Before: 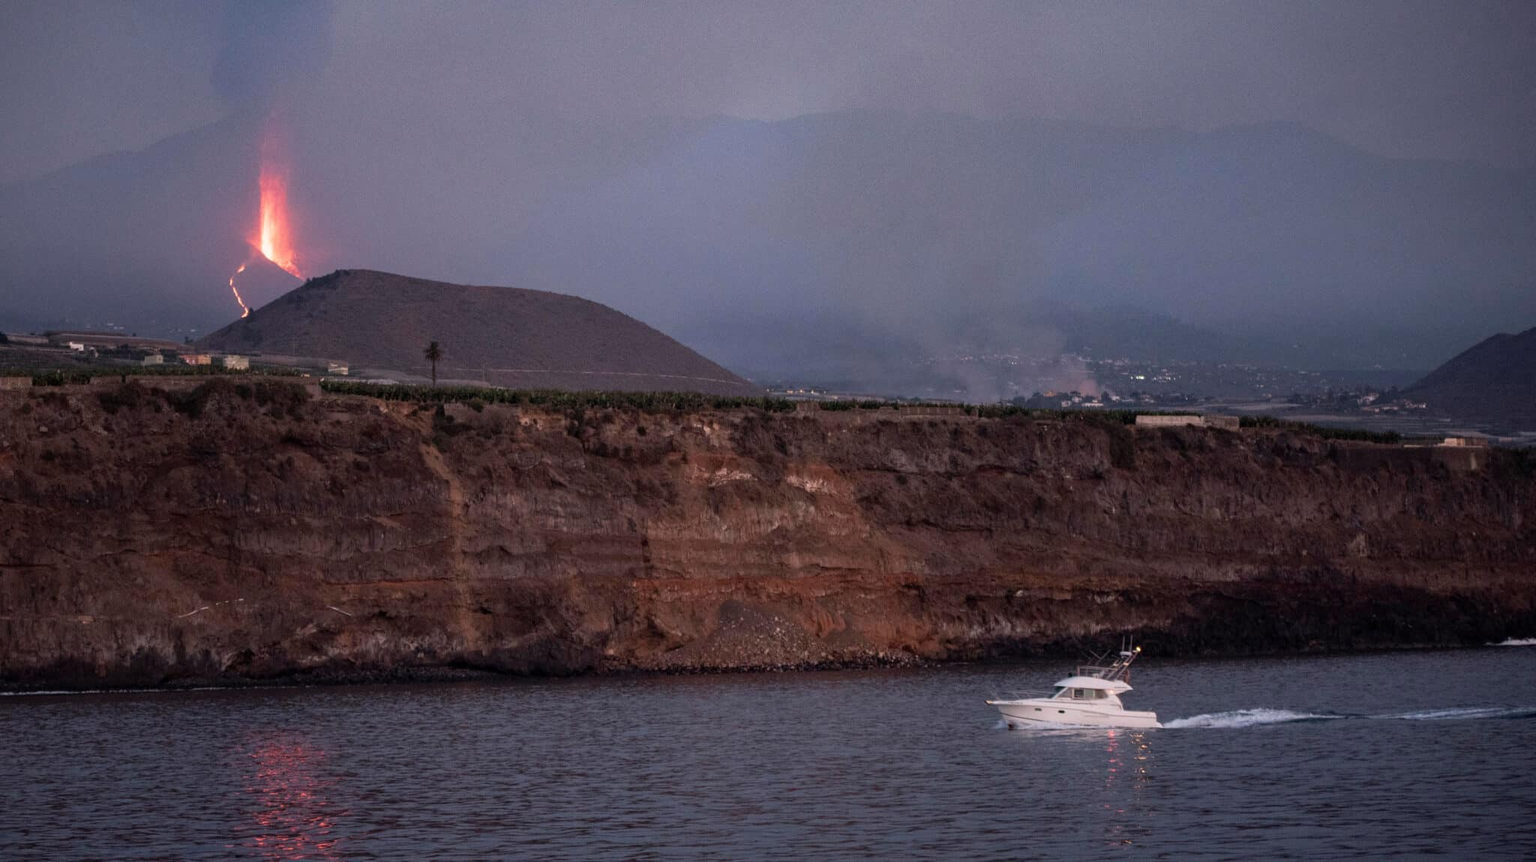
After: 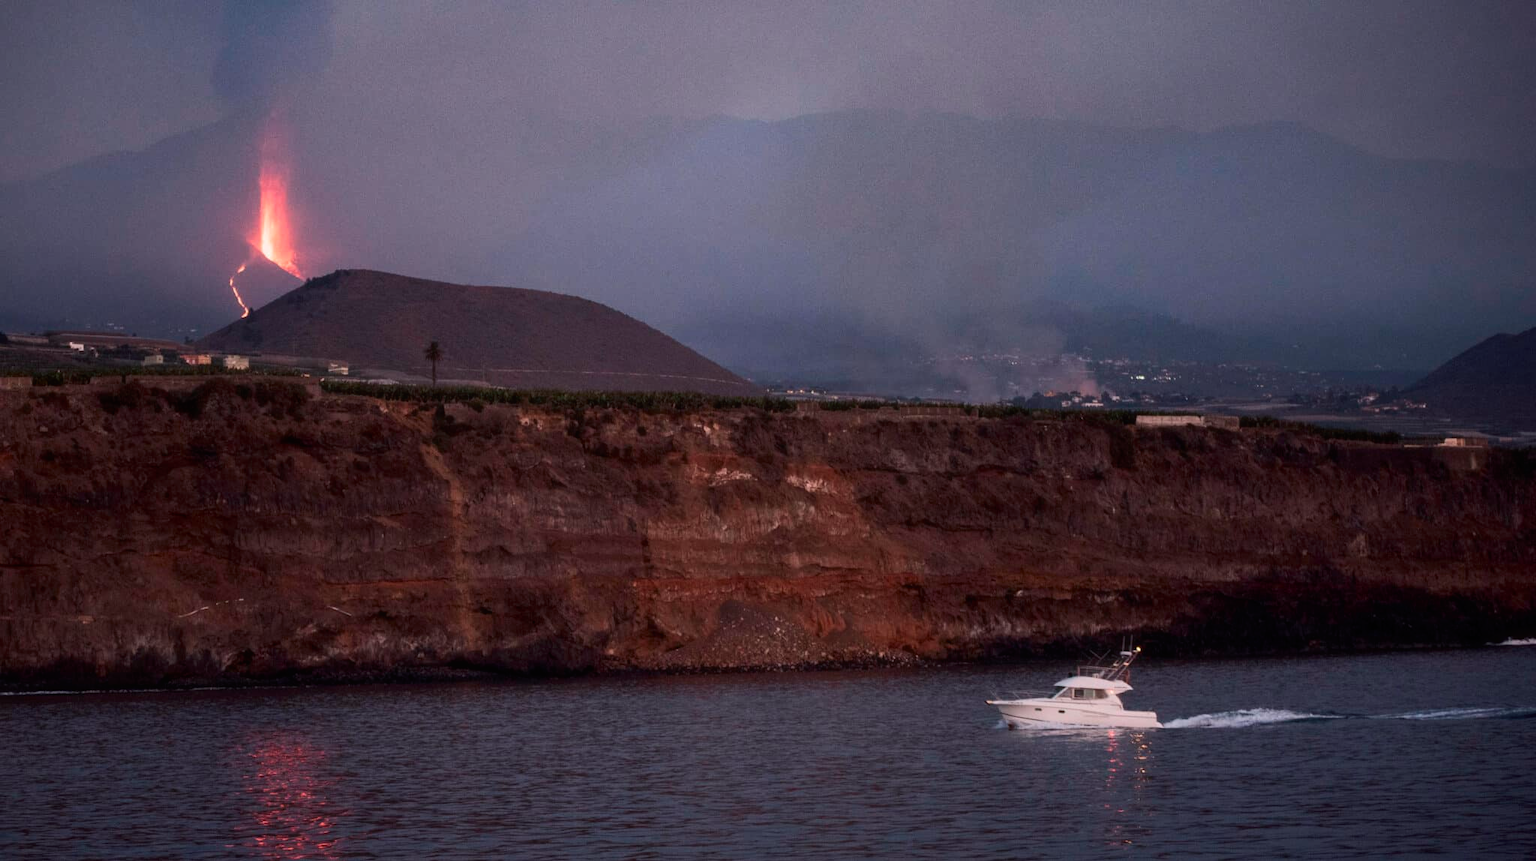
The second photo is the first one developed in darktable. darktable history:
haze removal: strength -0.089, distance 0.361, compatibility mode true, adaptive false
tone curve: curves: ch0 [(0, 0) (0.003, 0.006) (0.011, 0.01) (0.025, 0.017) (0.044, 0.029) (0.069, 0.043) (0.1, 0.064) (0.136, 0.091) (0.177, 0.128) (0.224, 0.162) (0.277, 0.206) (0.335, 0.258) (0.399, 0.324) (0.468, 0.404) (0.543, 0.499) (0.623, 0.595) (0.709, 0.693) (0.801, 0.786) (0.898, 0.883) (1, 1)], color space Lab, independent channels, preserve colors none
